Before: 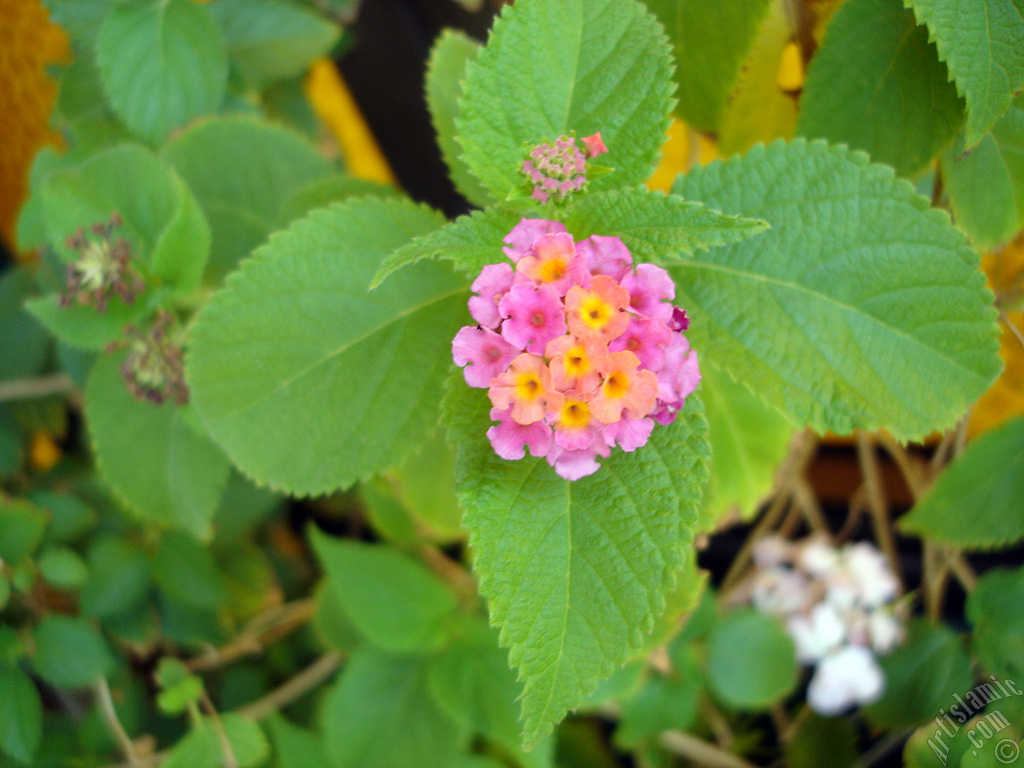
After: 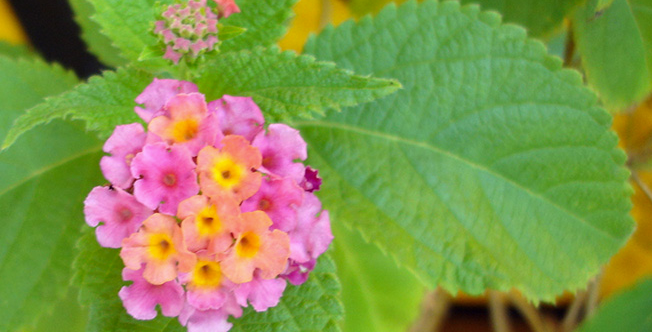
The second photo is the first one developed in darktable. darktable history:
shadows and highlights: low approximation 0.01, soften with gaussian
crop: left 36.005%, top 18.293%, right 0.31%, bottom 38.444%
